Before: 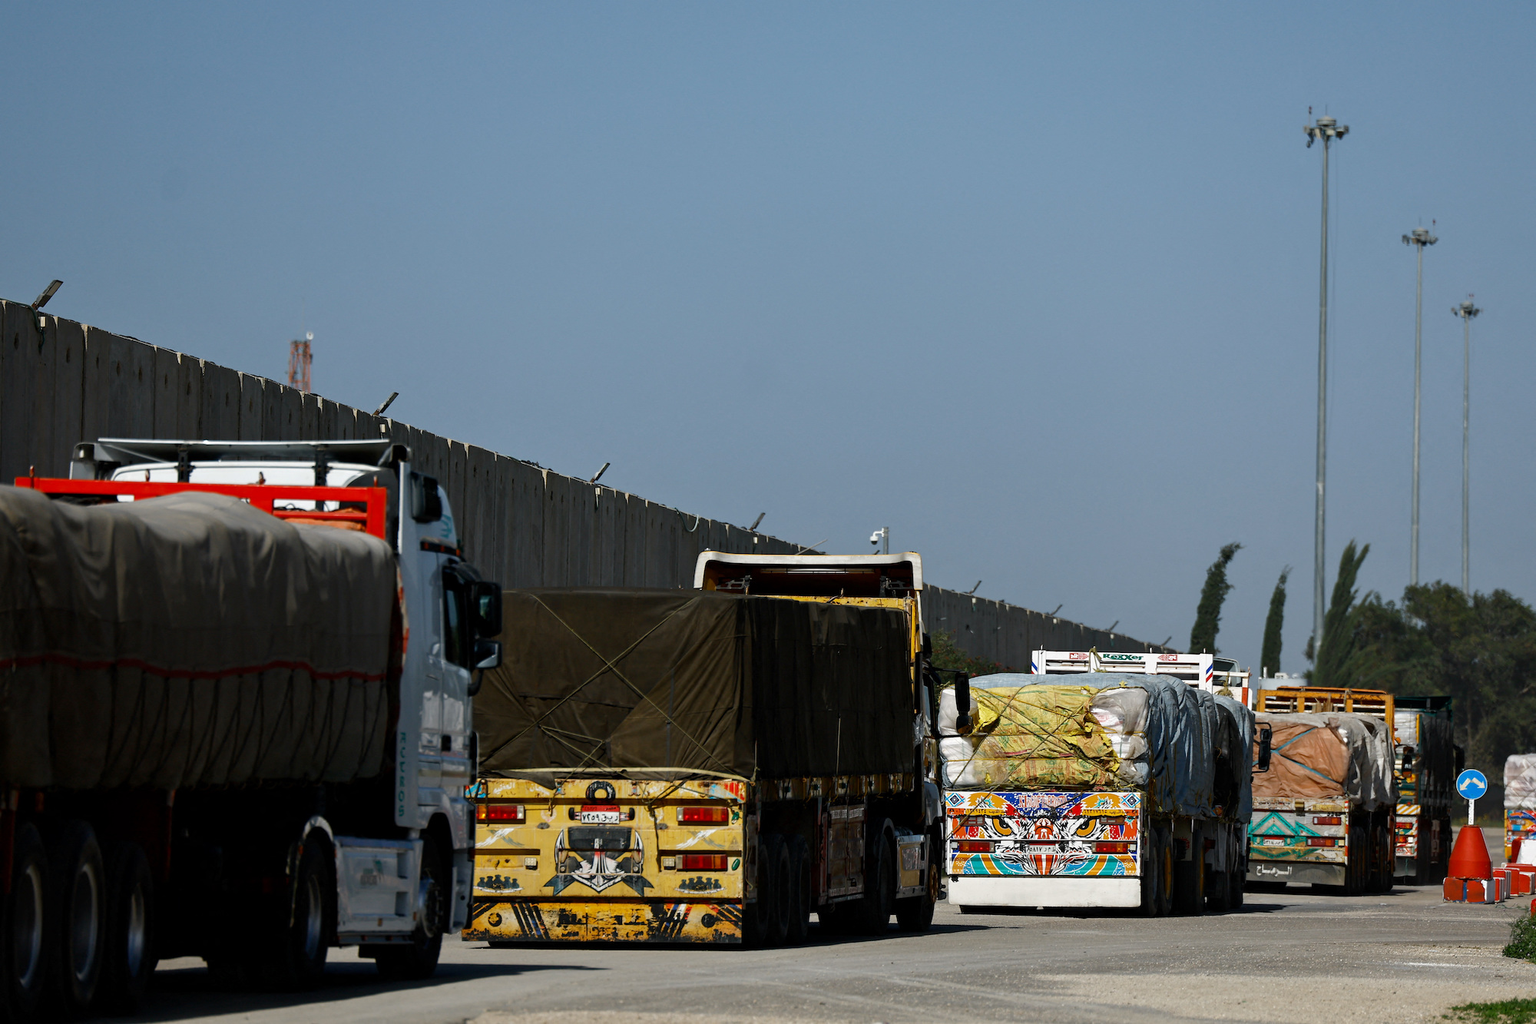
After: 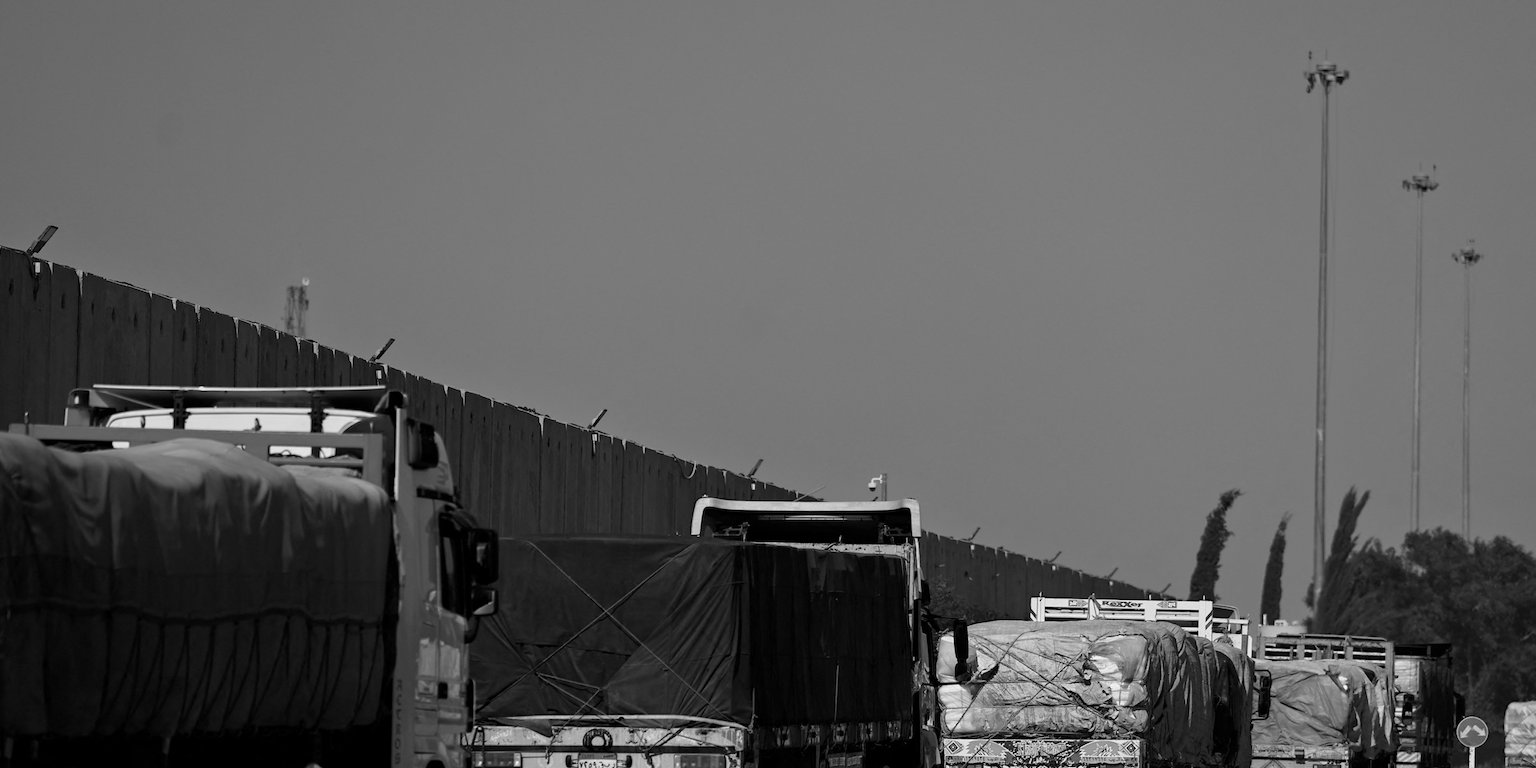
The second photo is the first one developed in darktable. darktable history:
monochrome: a 26.22, b 42.67, size 0.8
crop: left 0.387%, top 5.469%, bottom 19.809%
